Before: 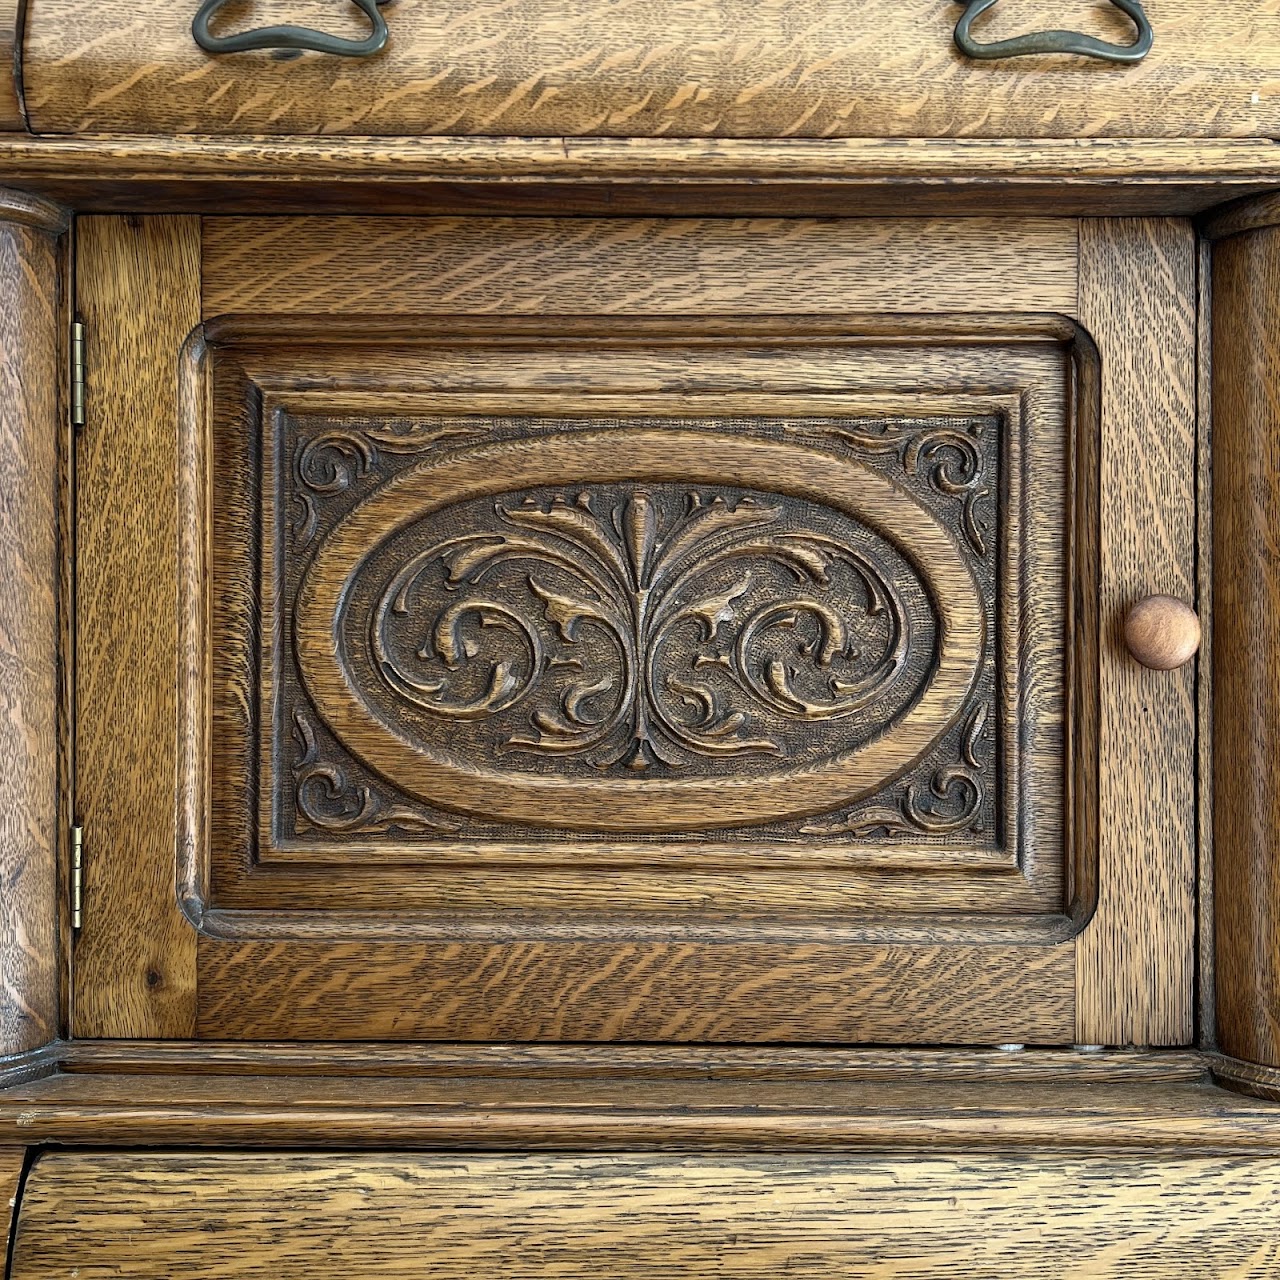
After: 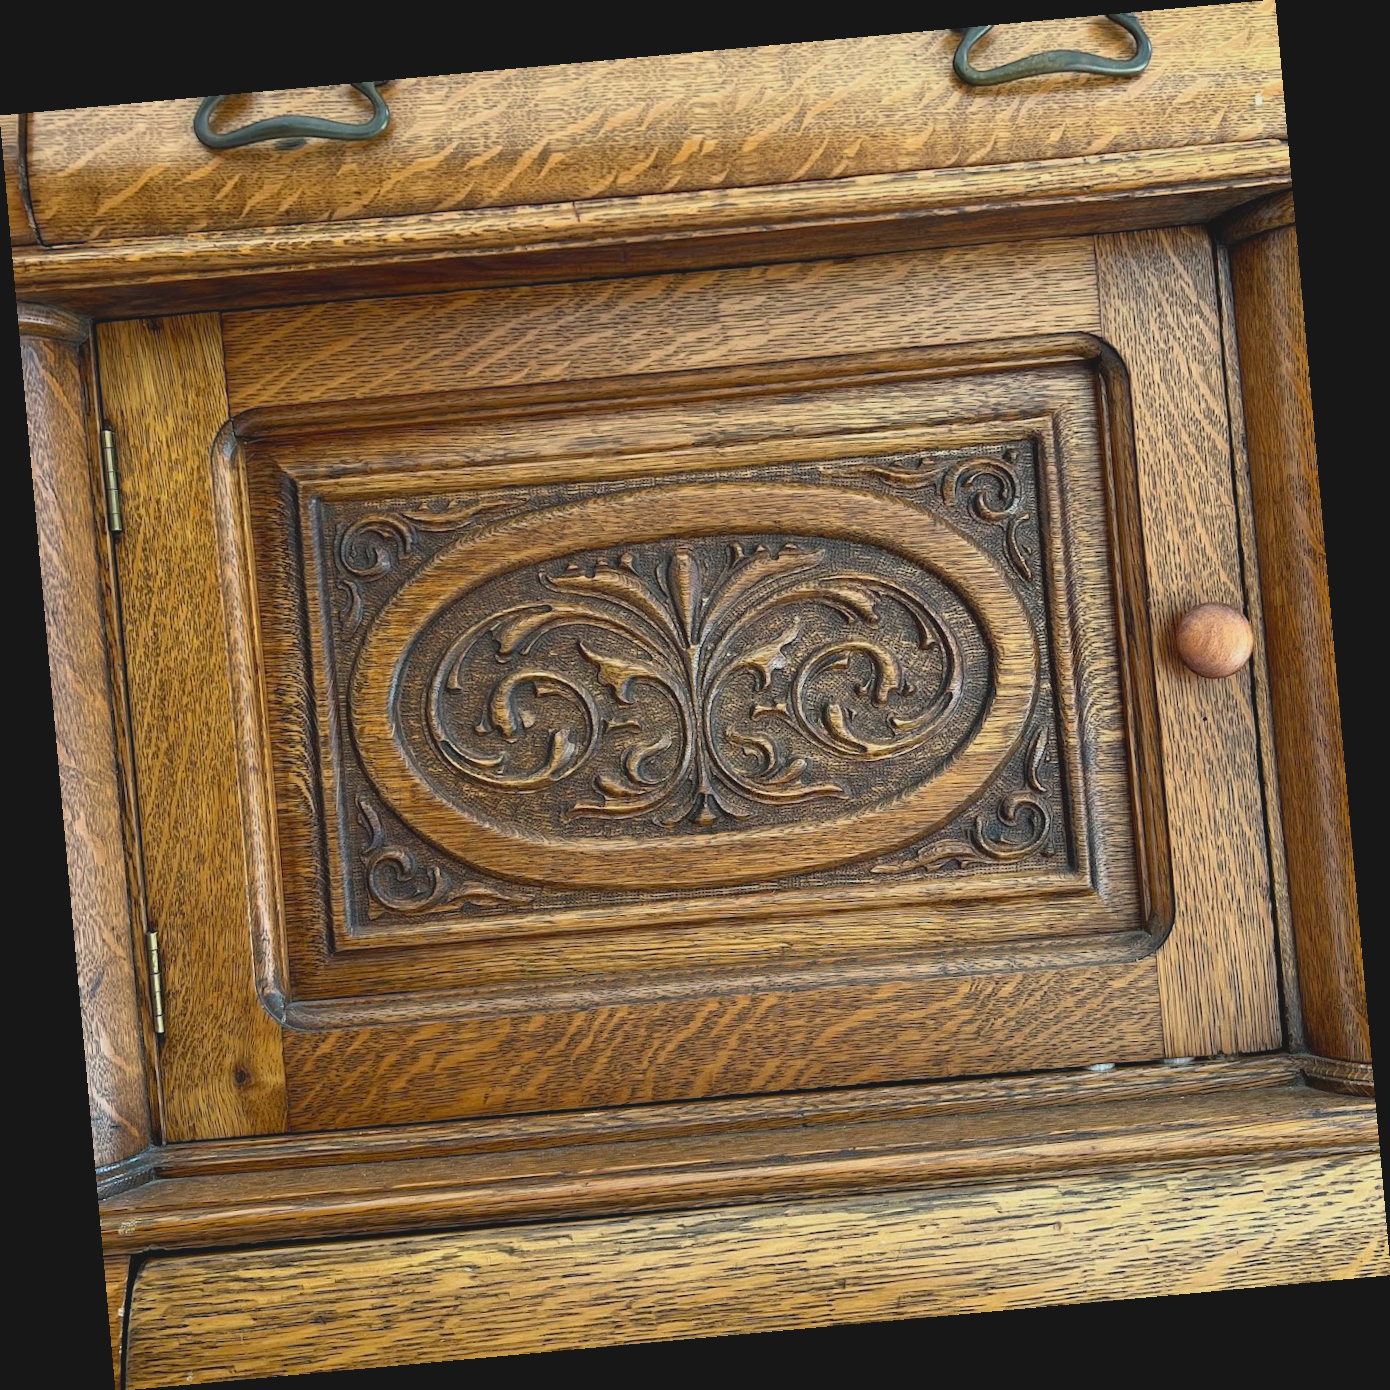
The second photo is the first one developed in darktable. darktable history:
lowpass: radius 0.1, contrast 0.85, saturation 1.1, unbound 0
rotate and perspective: rotation -5.2°, automatic cropping off
